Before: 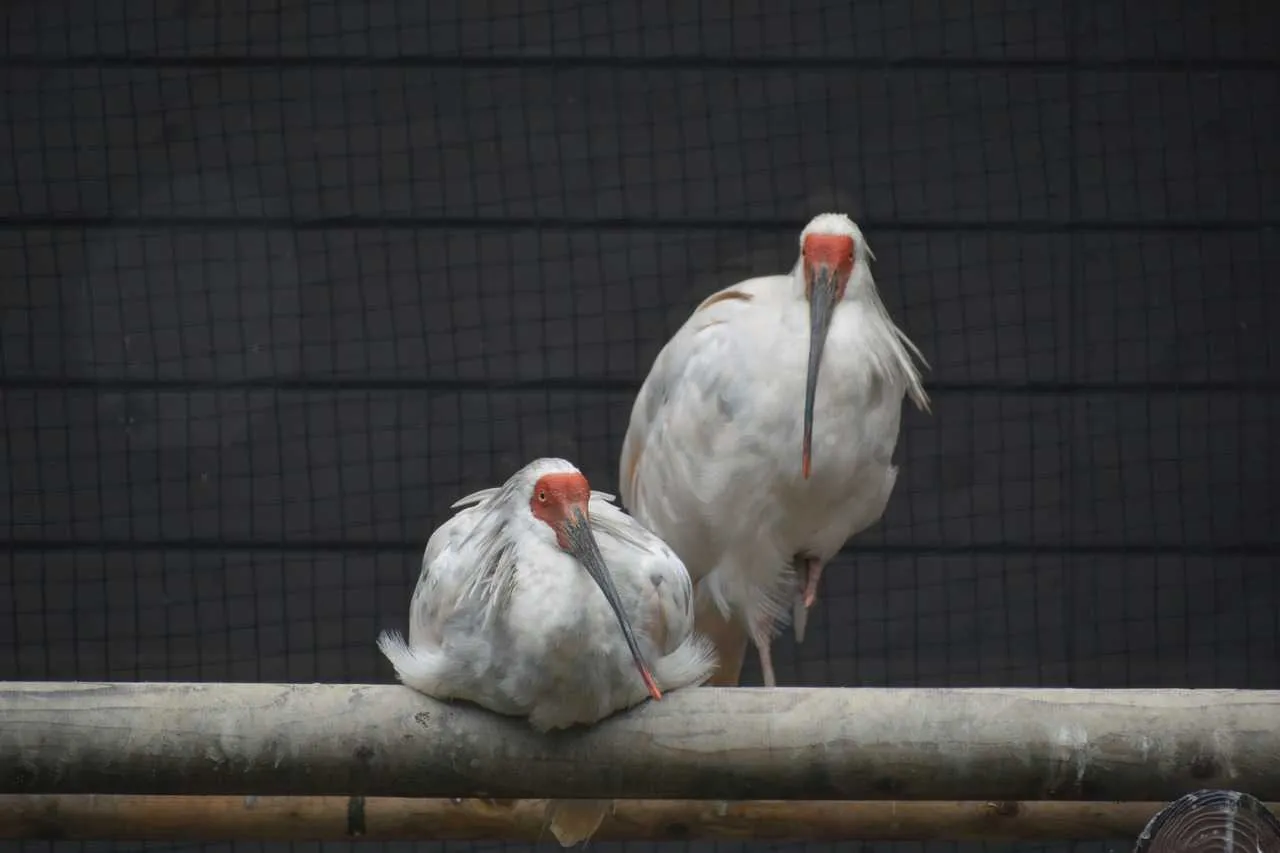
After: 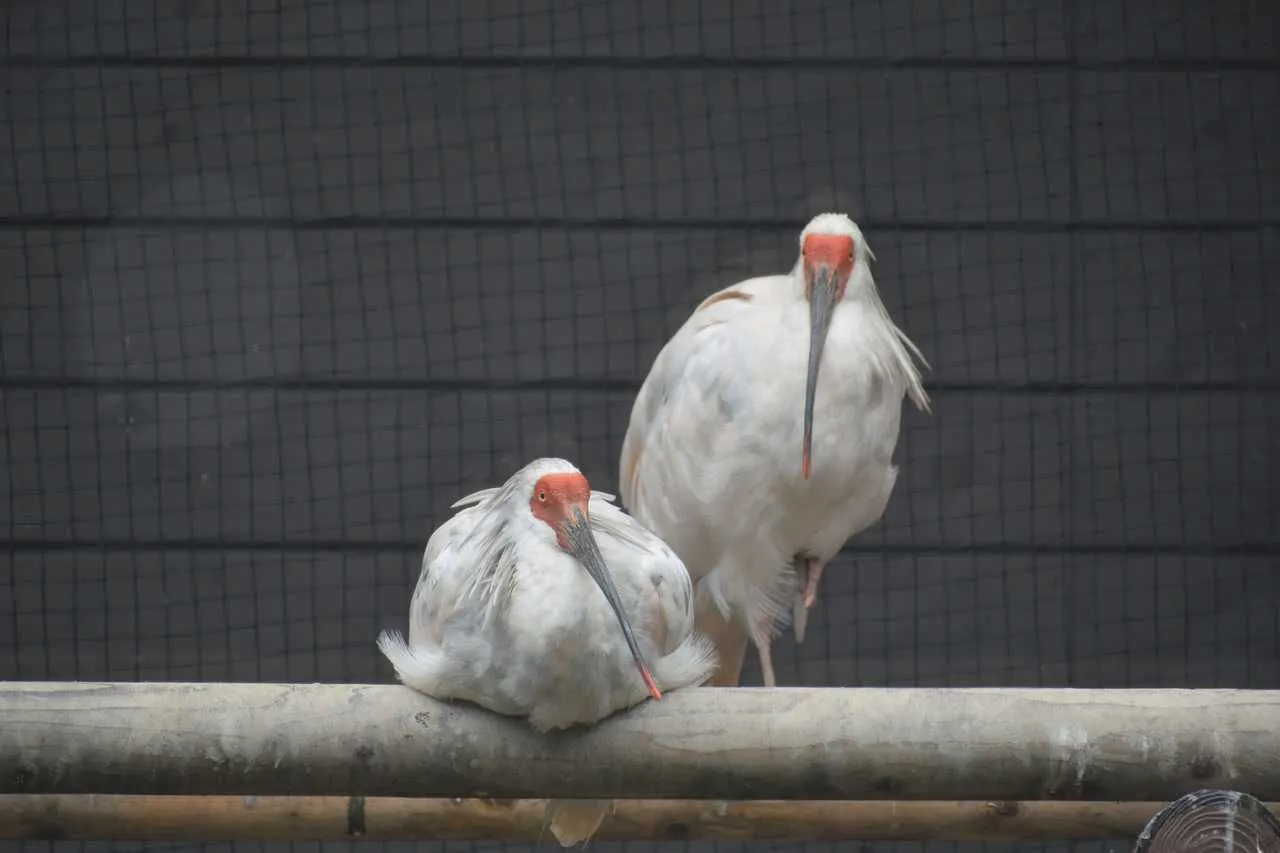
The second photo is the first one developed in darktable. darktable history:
contrast brightness saturation: brightness 0.151
